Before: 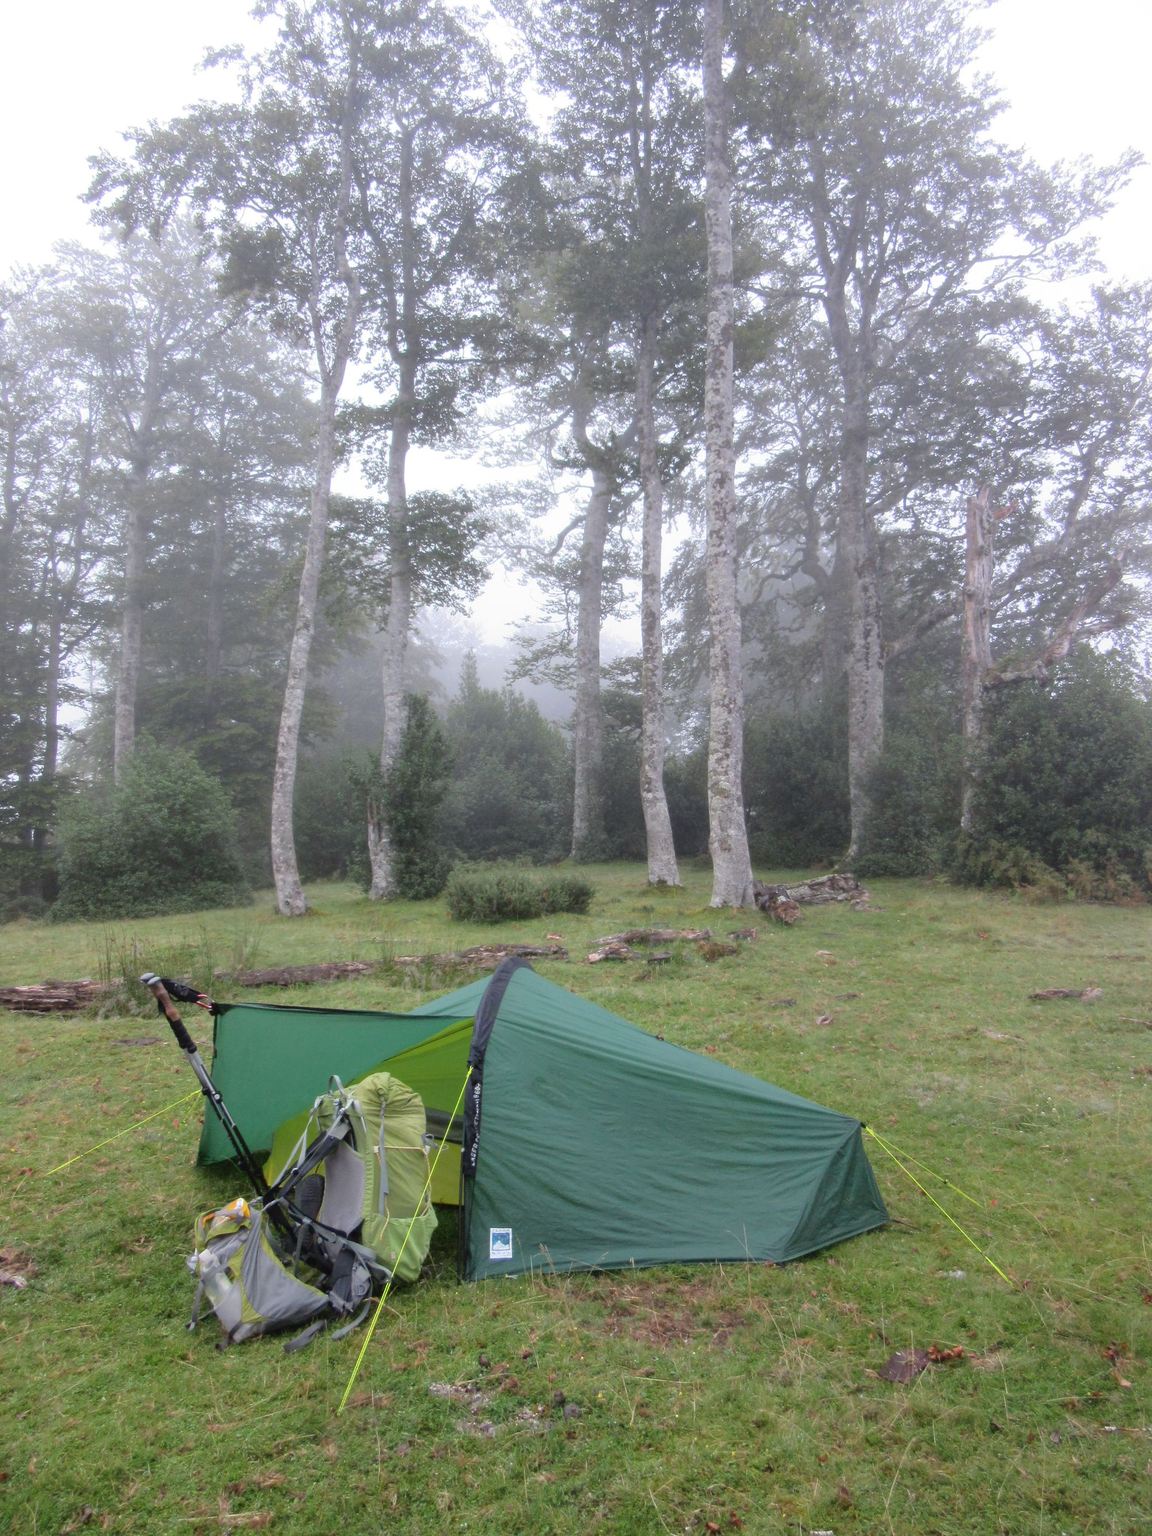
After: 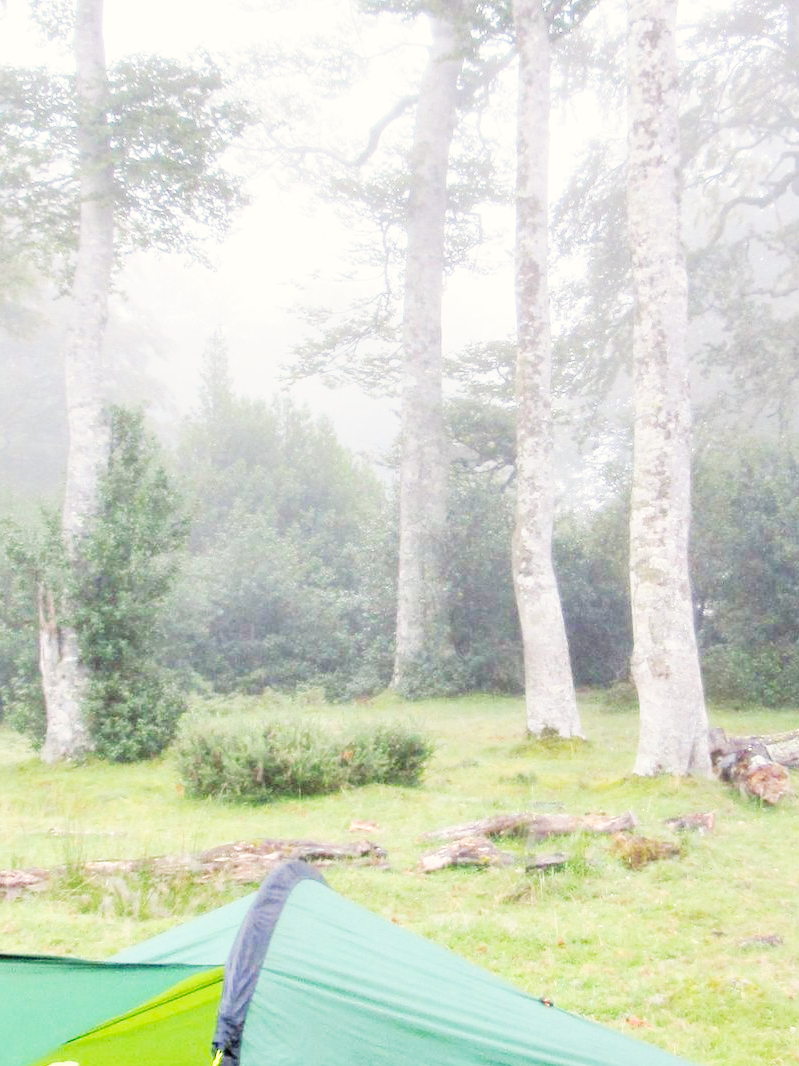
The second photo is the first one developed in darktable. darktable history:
base curve: curves: ch0 [(0, 0) (0.007, 0.004) (0.027, 0.03) (0.046, 0.07) (0.207, 0.54) (0.442, 0.872) (0.673, 0.972) (1, 1)], preserve colors none
color correction: highlights b* 3
tone equalizer: -8 EV 1 EV, -7 EV 1 EV, -6 EV 1 EV, -5 EV 1 EV, -4 EV 1 EV, -3 EV 0.75 EV, -2 EV 0.5 EV, -1 EV 0.25 EV
crop: left 30%, top 30%, right 30%, bottom 30%
rgb levels: preserve colors sum RGB, levels [[0.038, 0.433, 0.934], [0, 0.5, 1], [0, 0.5, 1]]
